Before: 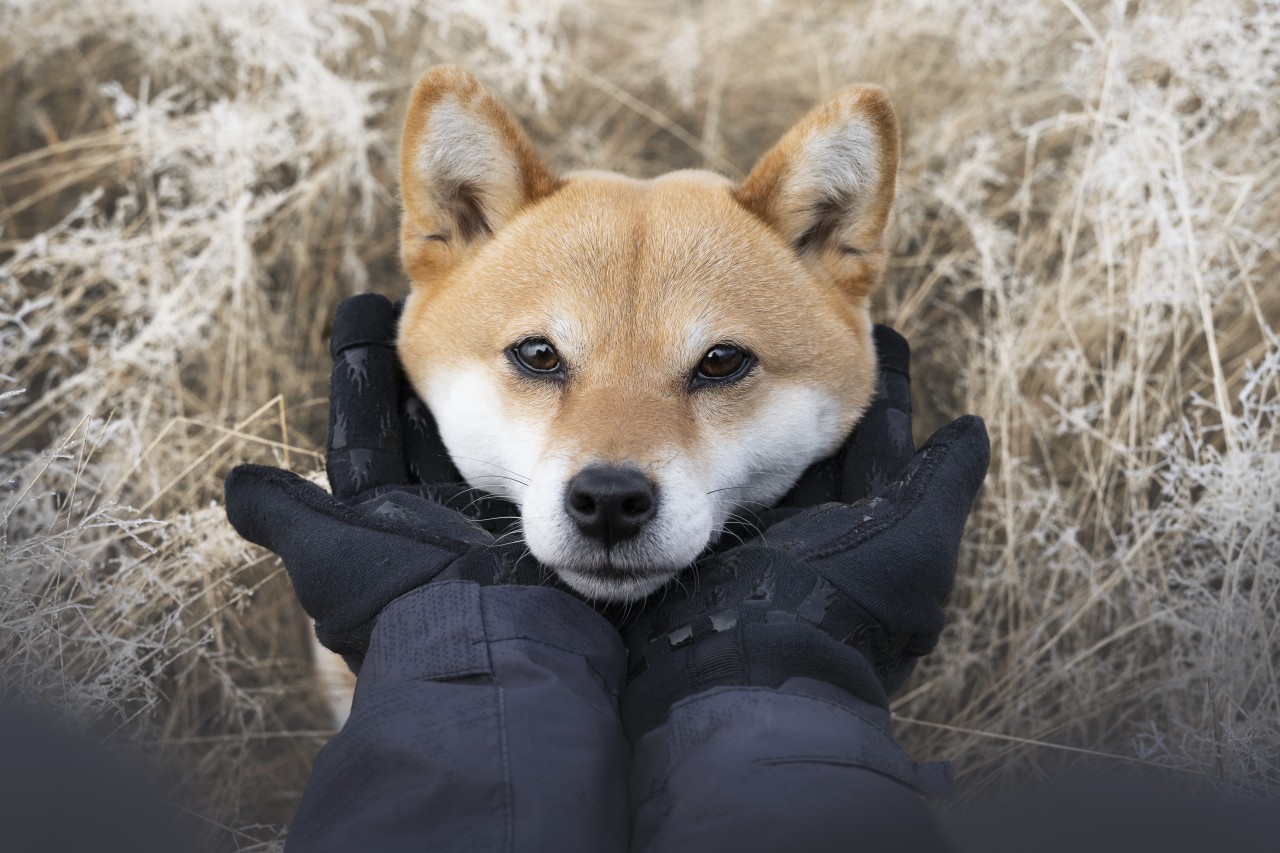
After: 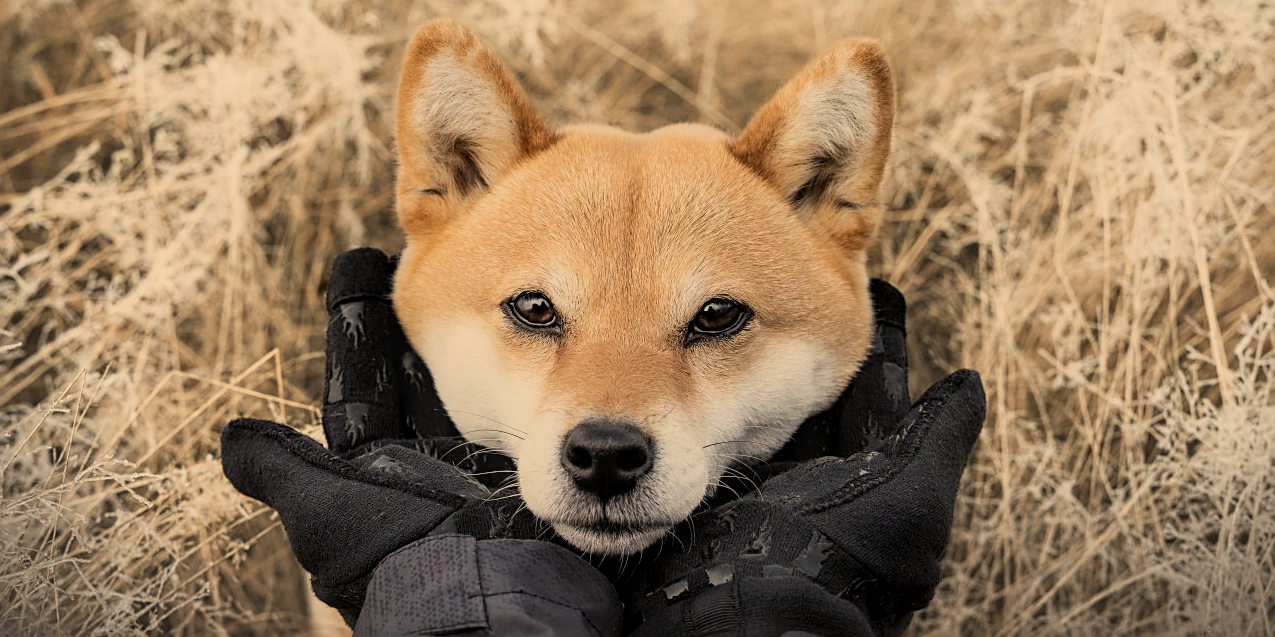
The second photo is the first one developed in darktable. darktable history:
white balance: red 1.138, green 0.996, blue 0.812
exposure: black level correction 0.001, exposure 0.14 EV, compensate highlight preservation false
sharpen: on, module defaults
crop: left 0.387%, top 5.469%, bottom 19.809%
filmic rgb: black relative exposure -7.65 EV, white relative exposure 4.56 EV, hardness 3.61, color science v6 (2022)
local contrast: on, module defaults
